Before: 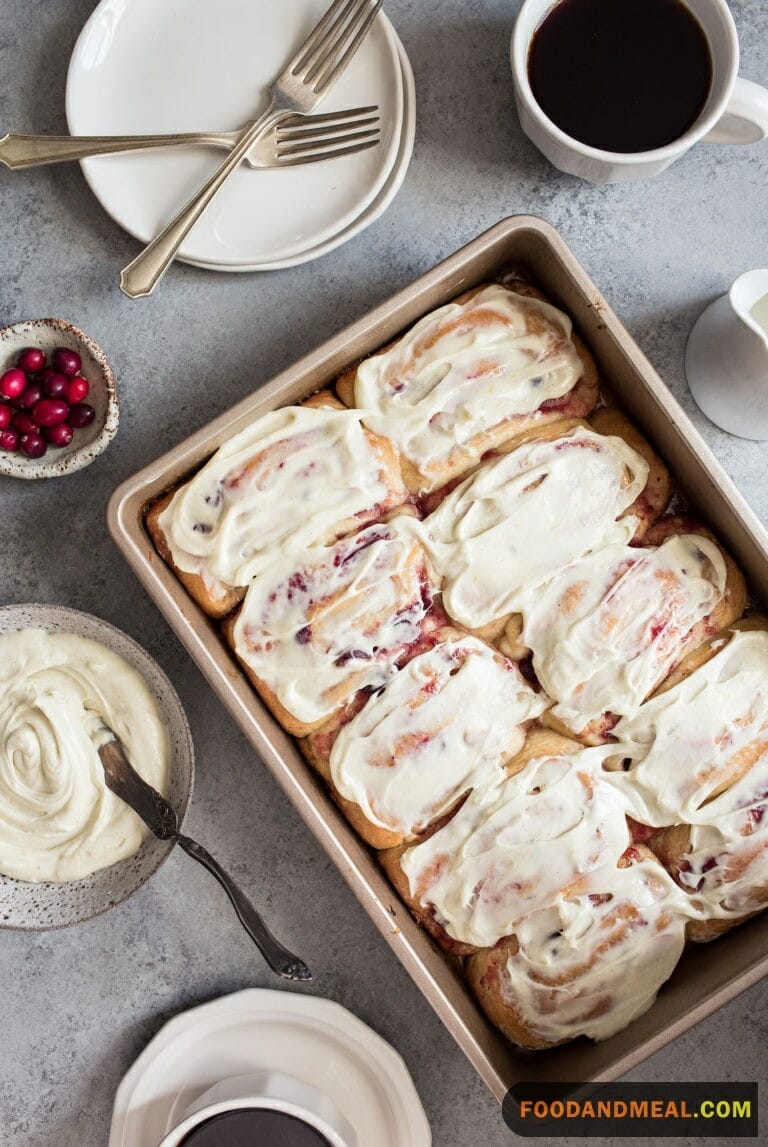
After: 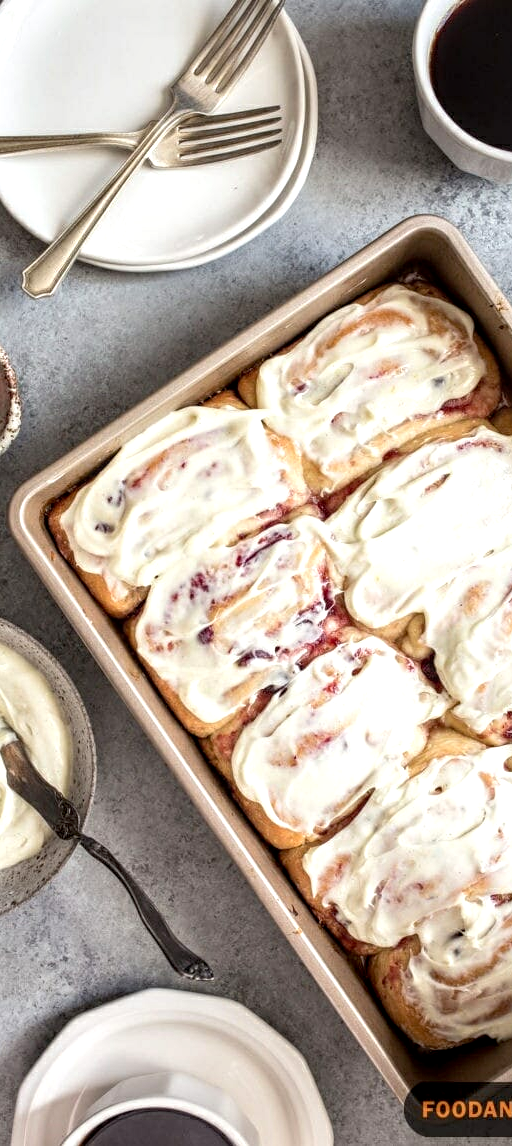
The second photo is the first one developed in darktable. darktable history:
exposure: black level correction 0.004, exposure 0.39 EV, compensate highlight preservation false
local contrast: on, module defaults
crop and rotate: left 12.801%, right 20.486%
